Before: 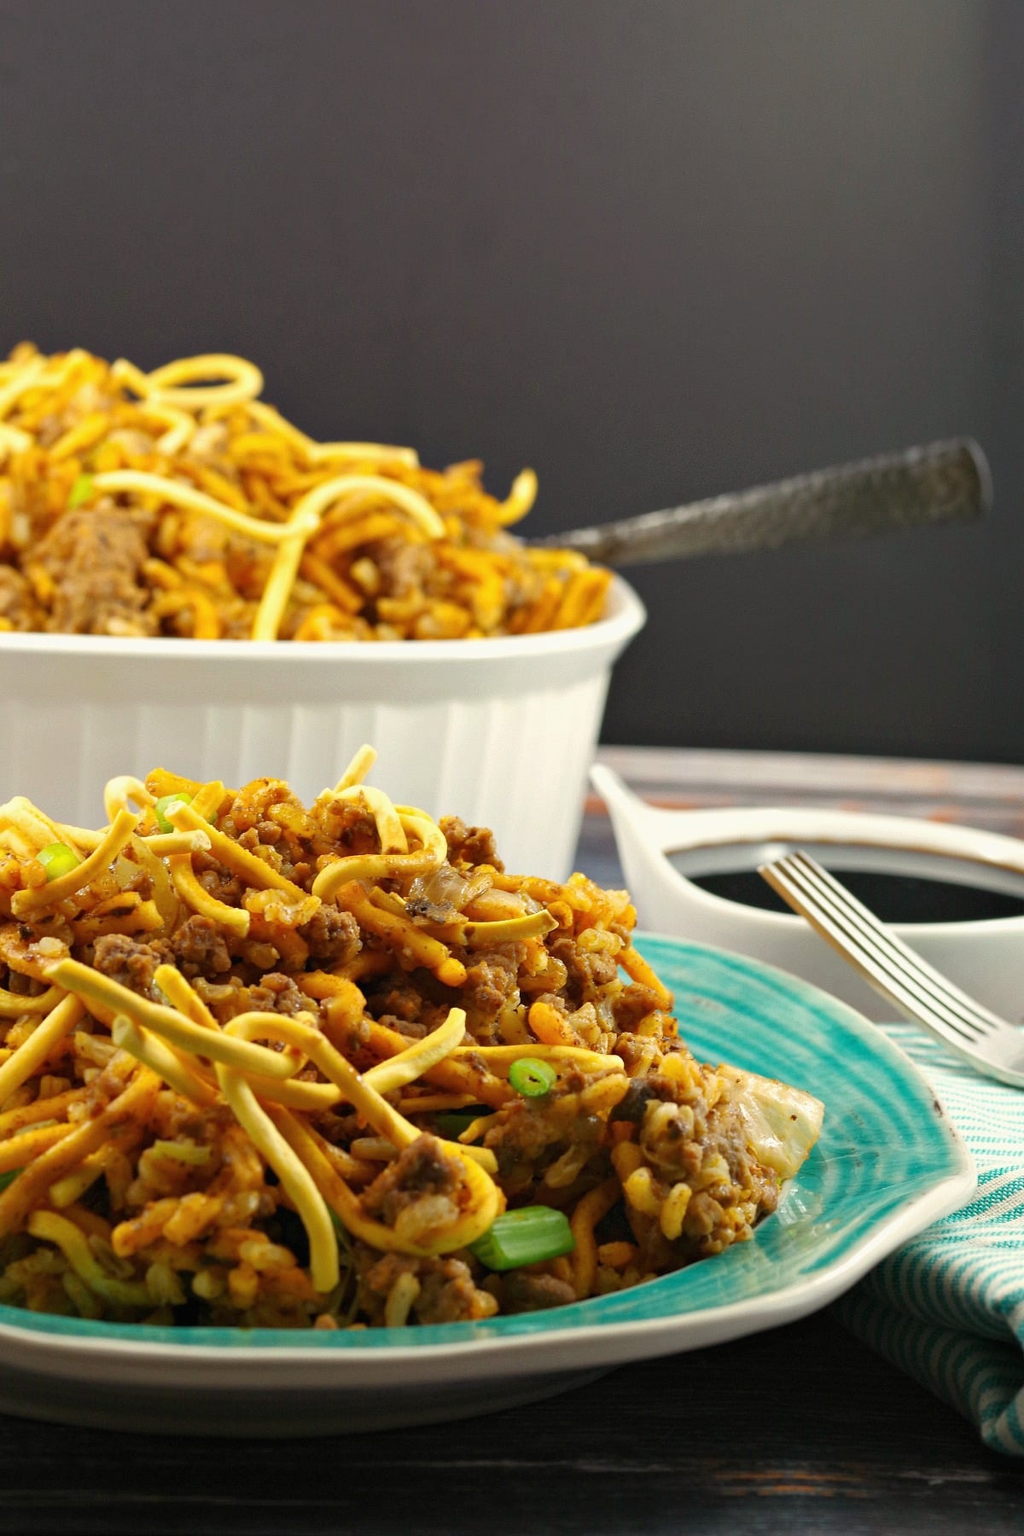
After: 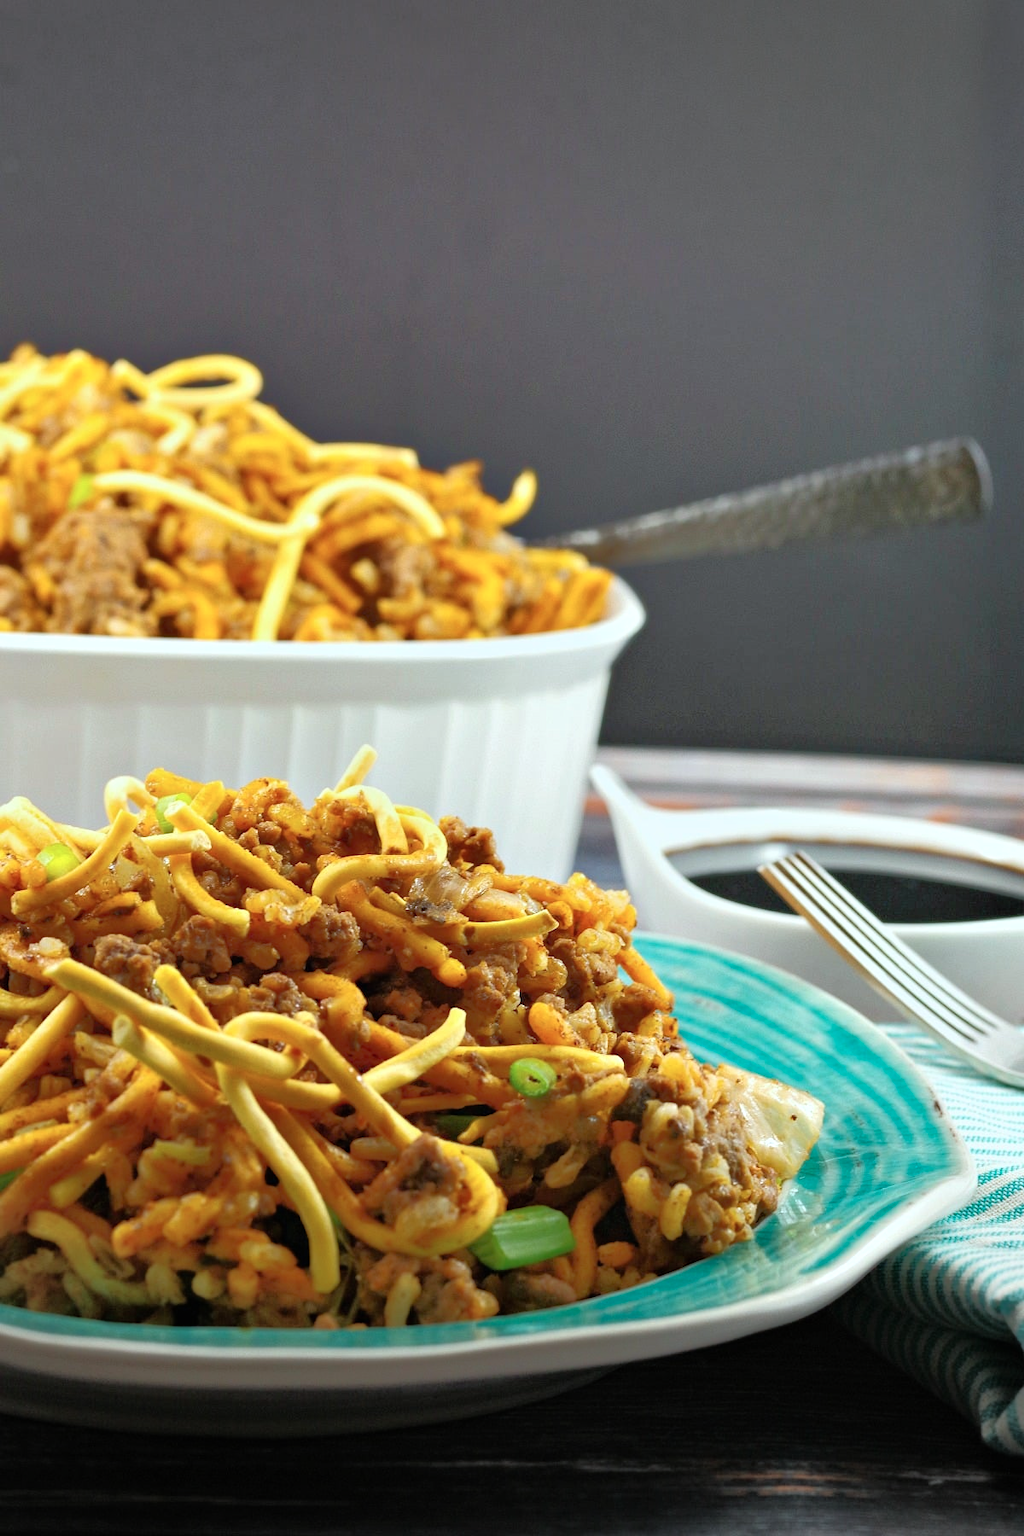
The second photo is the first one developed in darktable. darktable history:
color correction: highlights a* -4.18, highlights b* -10.81
vignetting: fall-off start 100%, brightness -0.282, width/height ratio 1.31
tone equalizer: -8 EV -0.528 EV, -7 EV -0.319 EV, -6 EV -0.083 EV, -5 EV 0.413 EV, -4 EV 0.985 EV, -3 EV 0.791 EV, -2 EV -0.01 EV, -1 EV 0.14 EV, +0 EV -0.012 EV, smoothing 1
contrast brightness saturation: contrast 0.05
